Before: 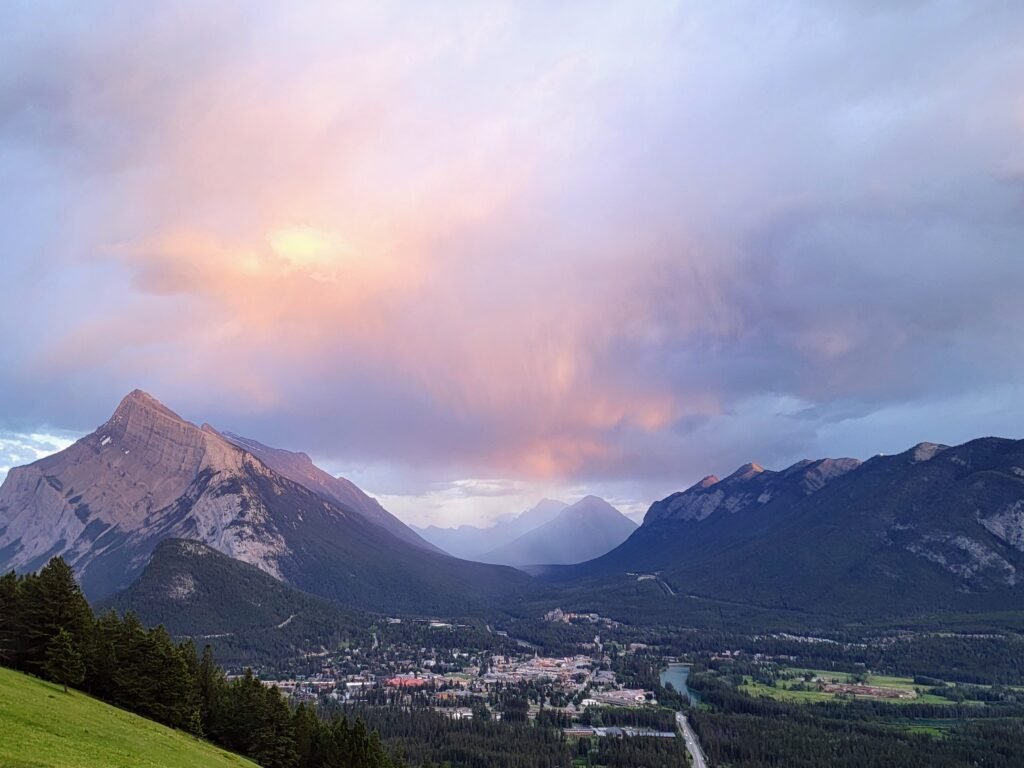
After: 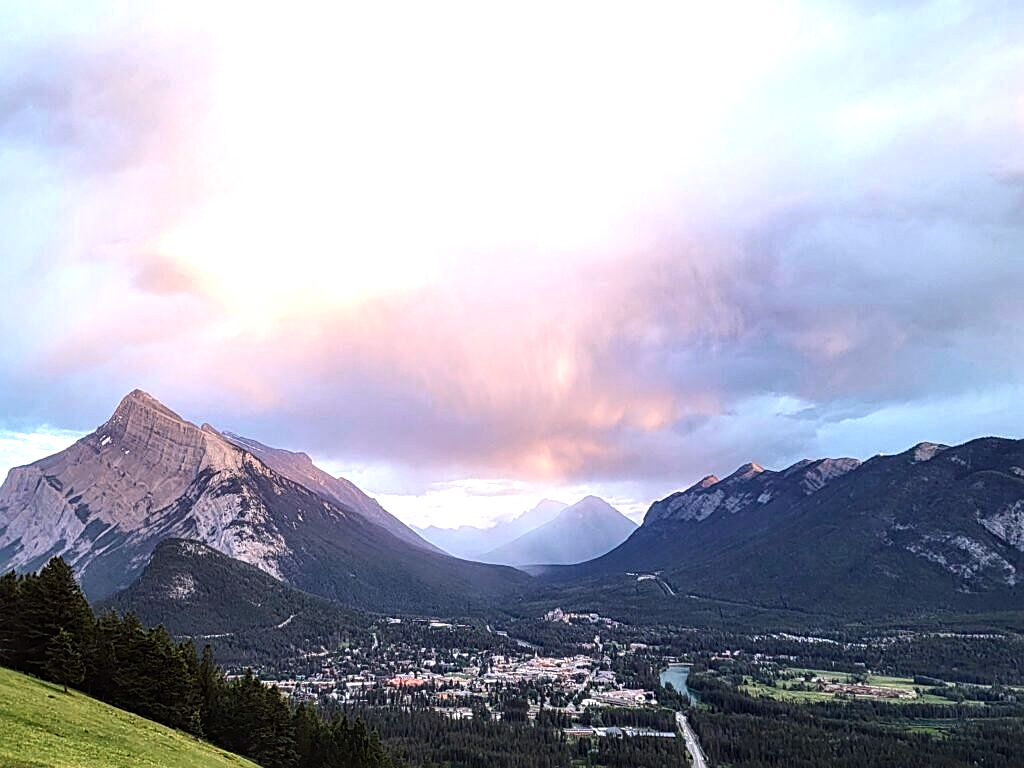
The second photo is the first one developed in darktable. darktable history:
local contrast: on, module defaults
tone equalizer: -8 EV -0.75 EV, -7 EV -0.7 EV, -6 EV -0.6 EV, -5 EV -0.4 EV, -3 EV 0.4 EV, -2 EV 0.6 EV, -1 EV 0.7 EV, +0 EV 0.75 EV, edges refinement/feathering 500, mask exposure compensation -1.57 EV, preserve details no
color zones: curves: ch0 [(0.018, 0.548) (0.197, 0.654) (0.425, 0.447) (0.605, 0.658) (0.732, 0.579)]; ch1 [(0.105, 0.531) (0.224, 0.531) (0.386, 0.39) (0.618, 0.456) (0.732, 0.456) (0.956, 0.421)]; ch2 [(0.039, 0.583) (0.215, 0.465) (0.399, 0.544) (0.465, 0.548) (0.614, 0.447) (0.724, 0.43) (0.882, 0.623) (0.956, 0.632)]
sharpen: on, module defaults
